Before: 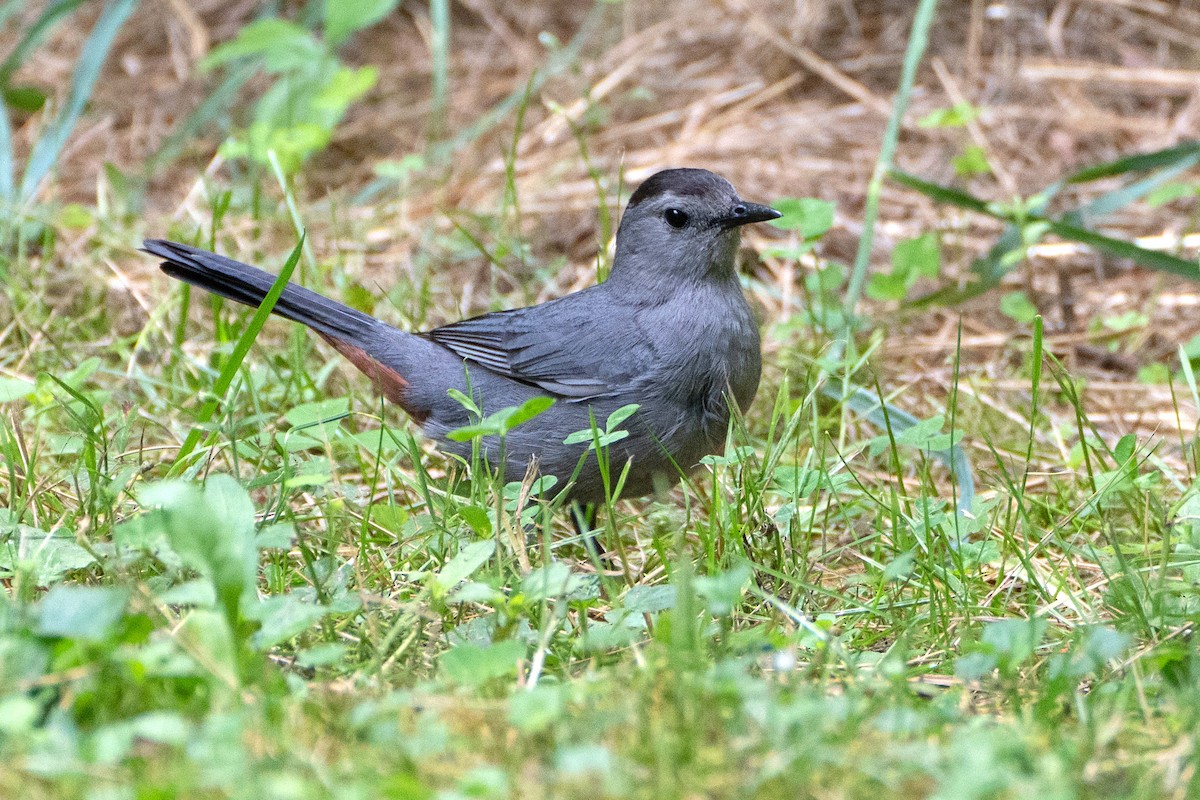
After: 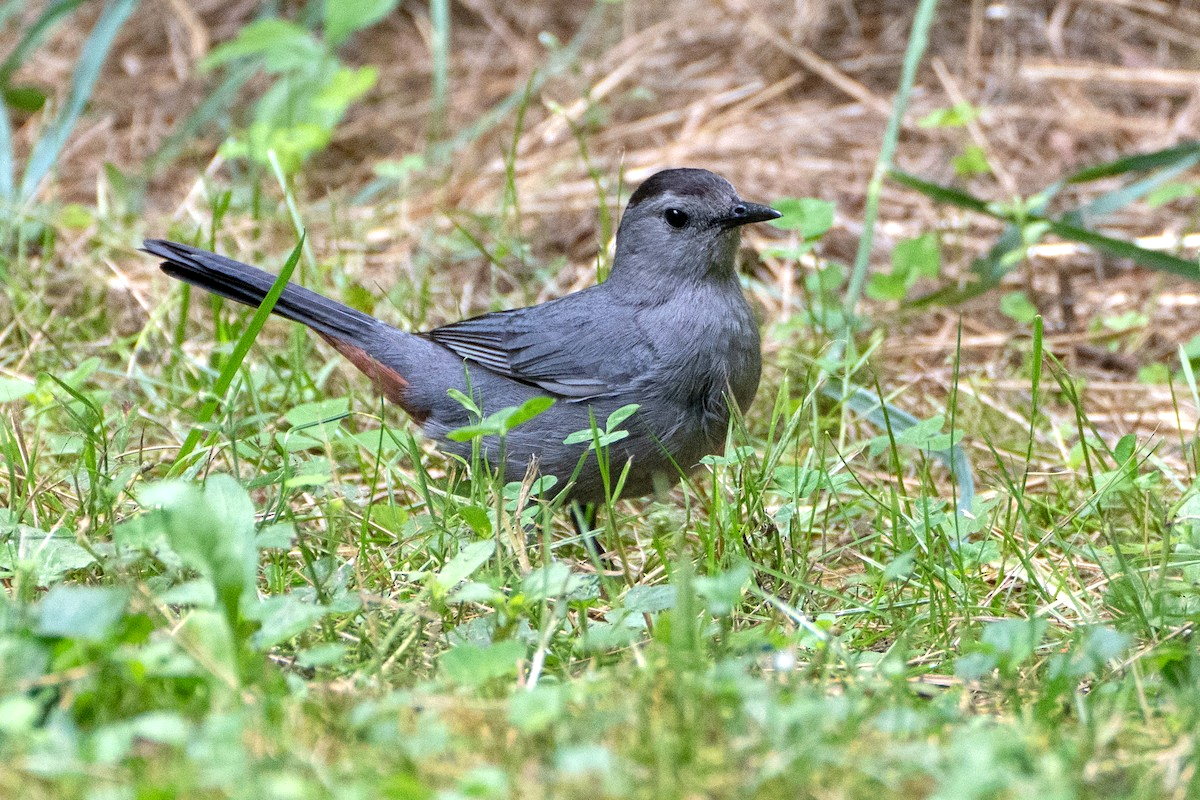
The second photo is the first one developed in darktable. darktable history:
local contrast: highlights 106%, shadows 102%, detail 120%, midtone range 0.2
